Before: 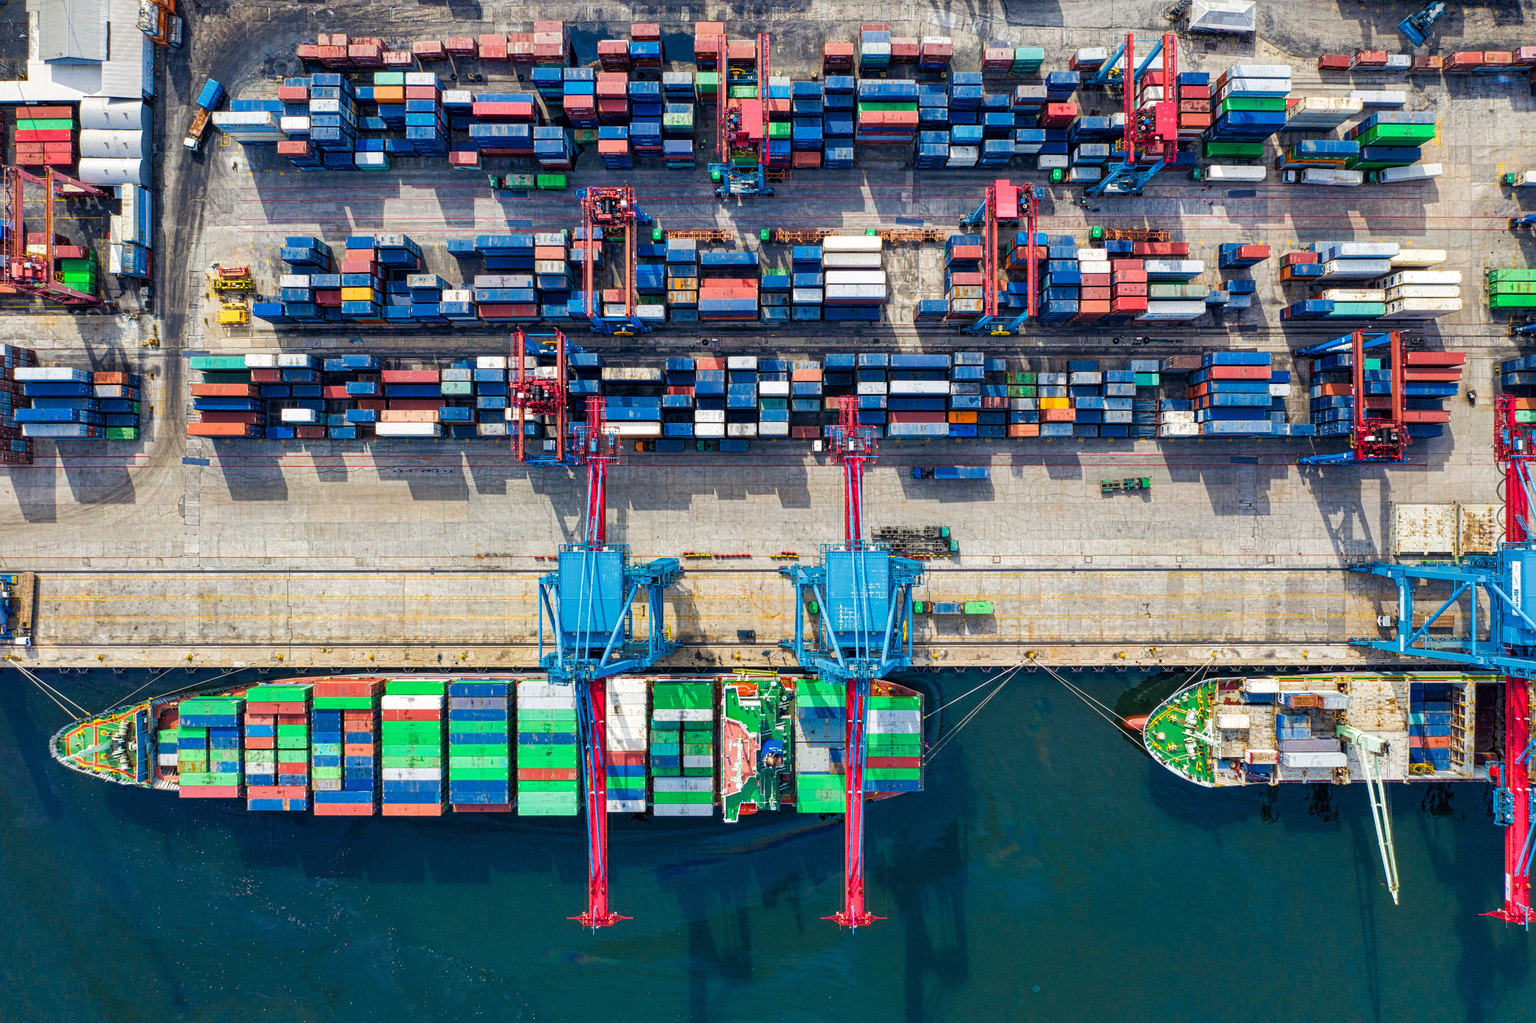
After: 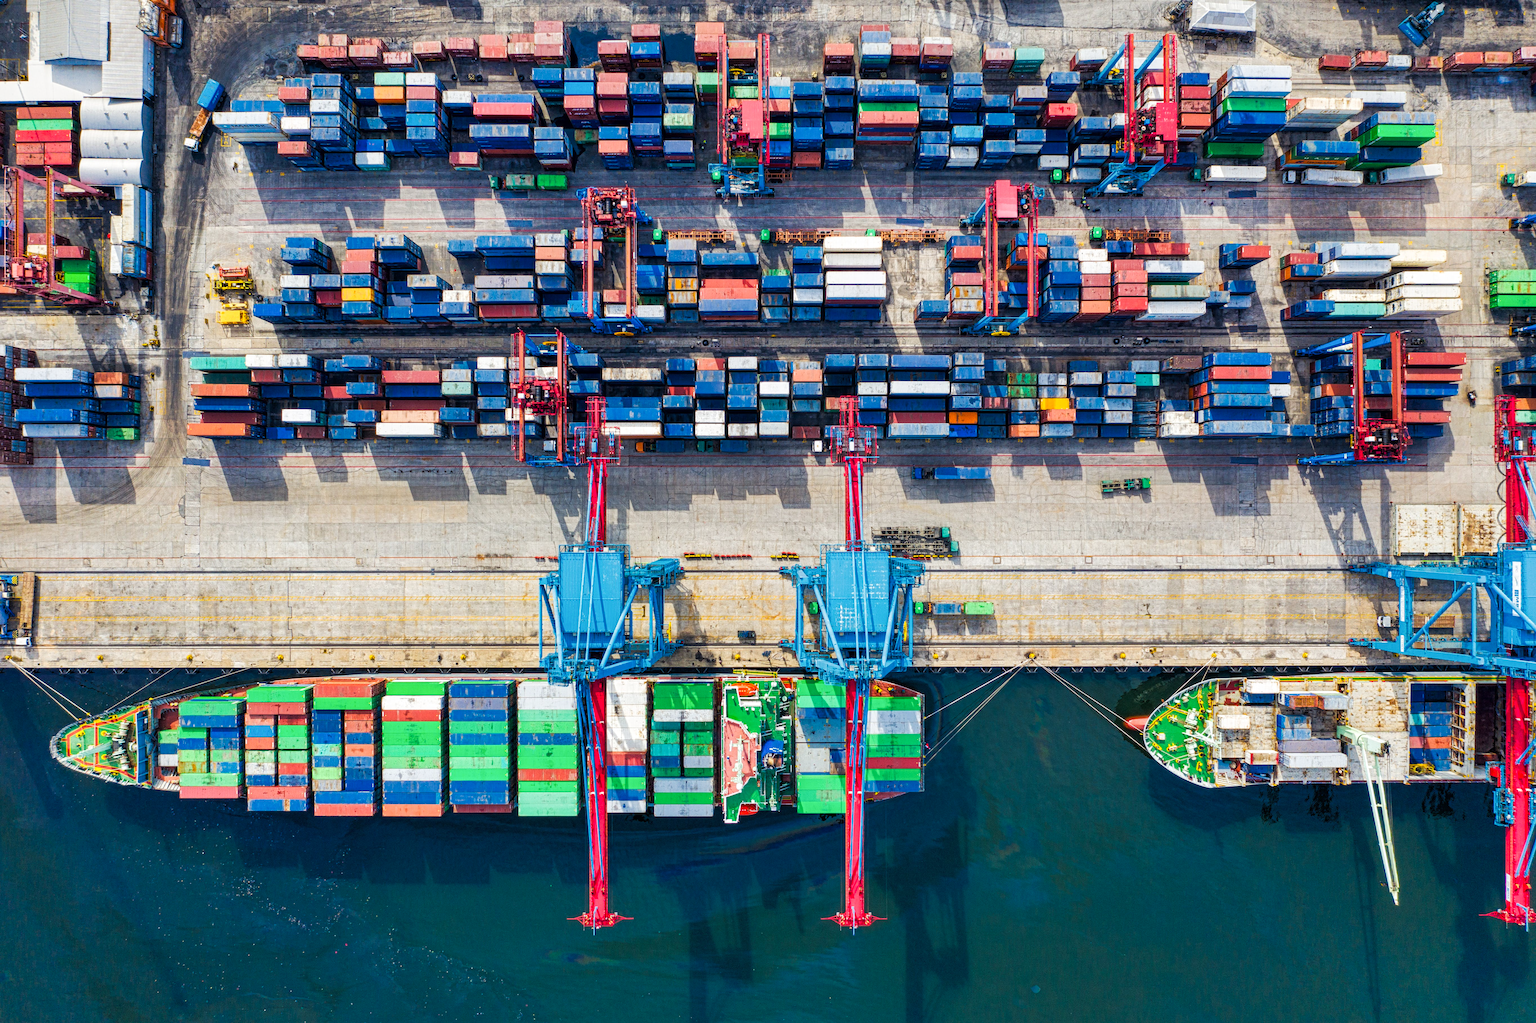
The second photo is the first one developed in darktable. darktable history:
tone curve: curves: ch0 [(0, 0) (0.251, 0.254) (0.689, 0.733) (1, 1)], preserve colors none
color zones: curves: ch1 [(0, 0.513) (0.143, 0.524) (0.286, 0.511) (0.429, 0.506) (0.571, 0.503) (0.714, 0.503) (0.857, 0.508) (1, 0.513)]
